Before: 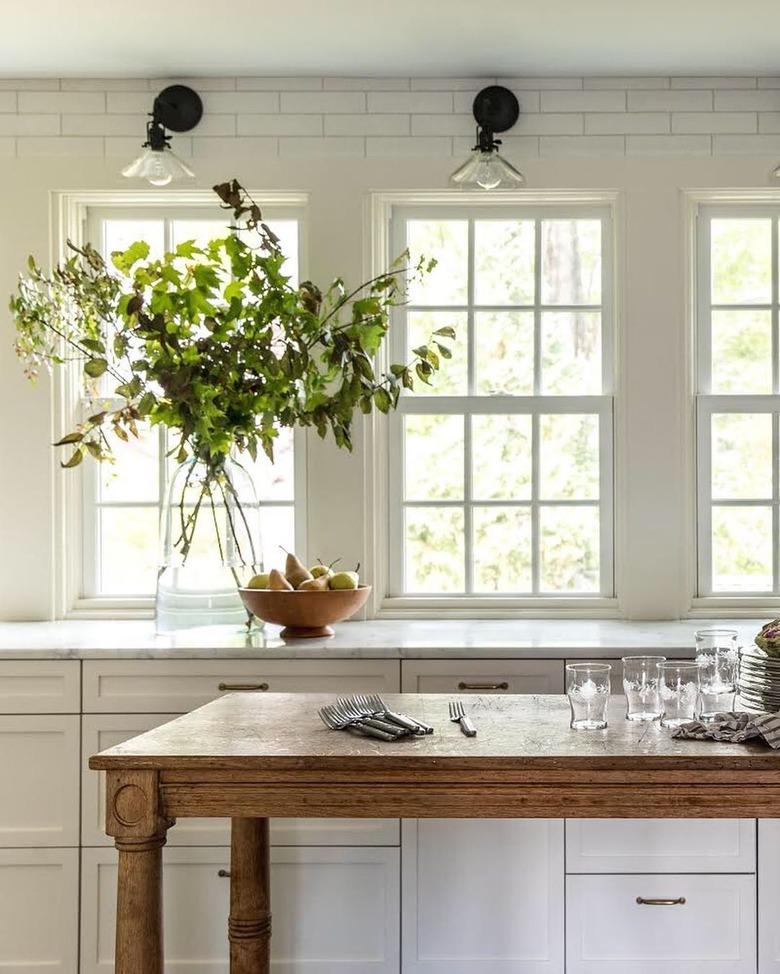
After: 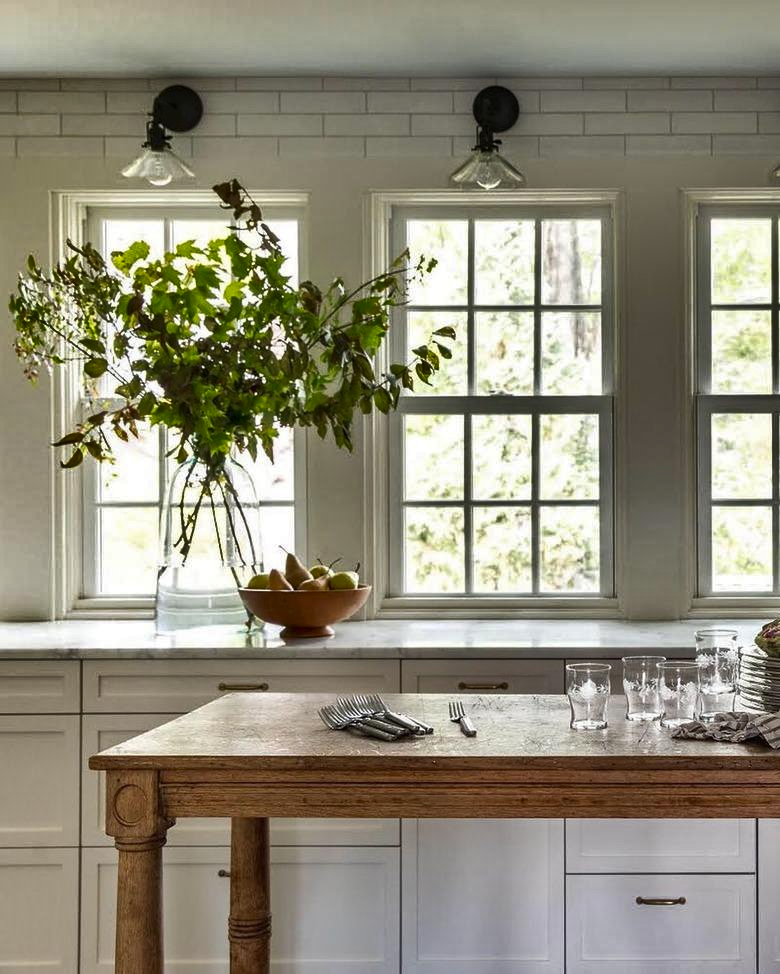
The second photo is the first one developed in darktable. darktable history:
shadows and highlights: shadows 20.89, highlights -82, soften with gaussian
